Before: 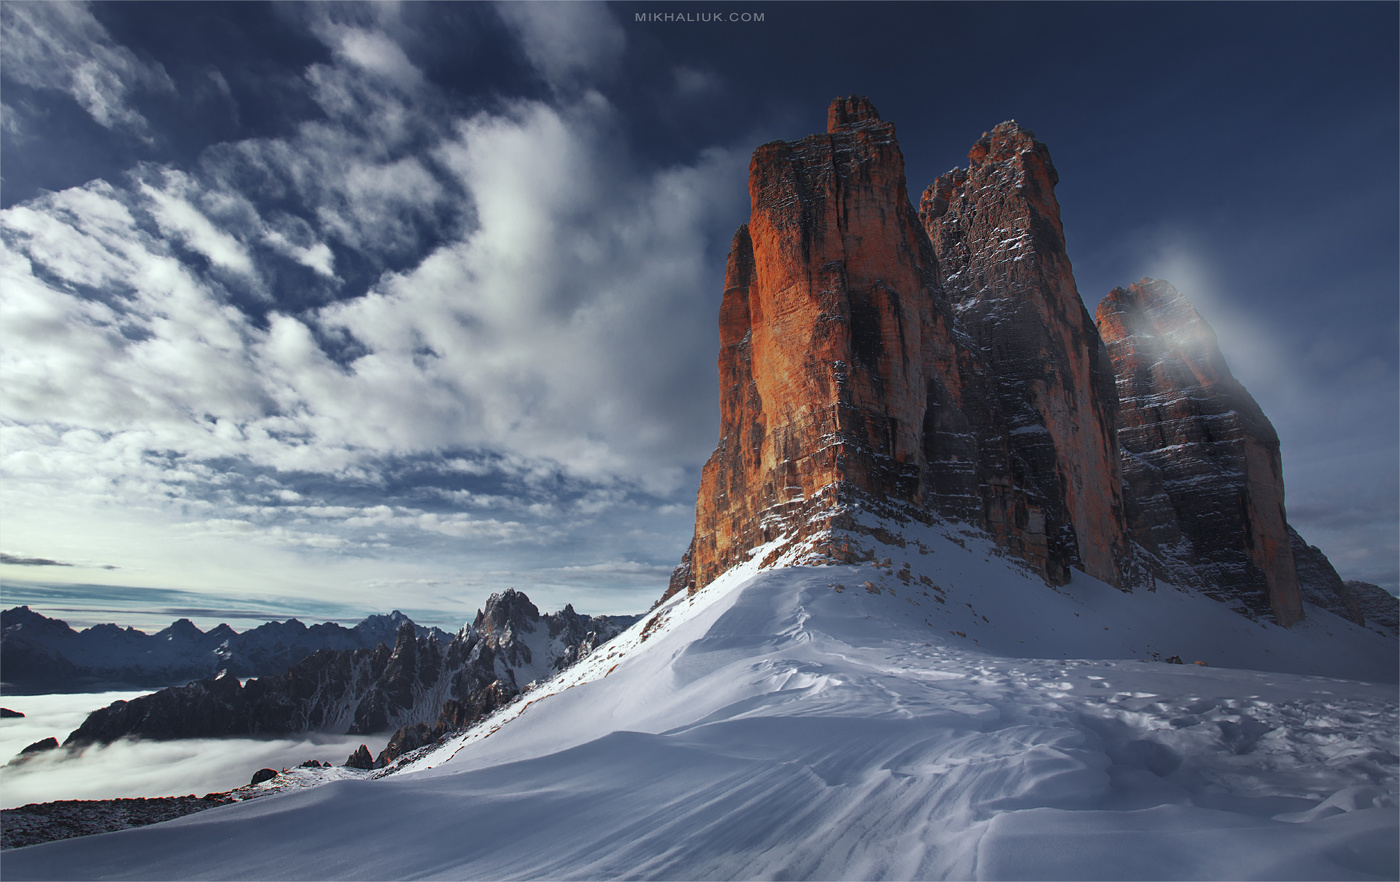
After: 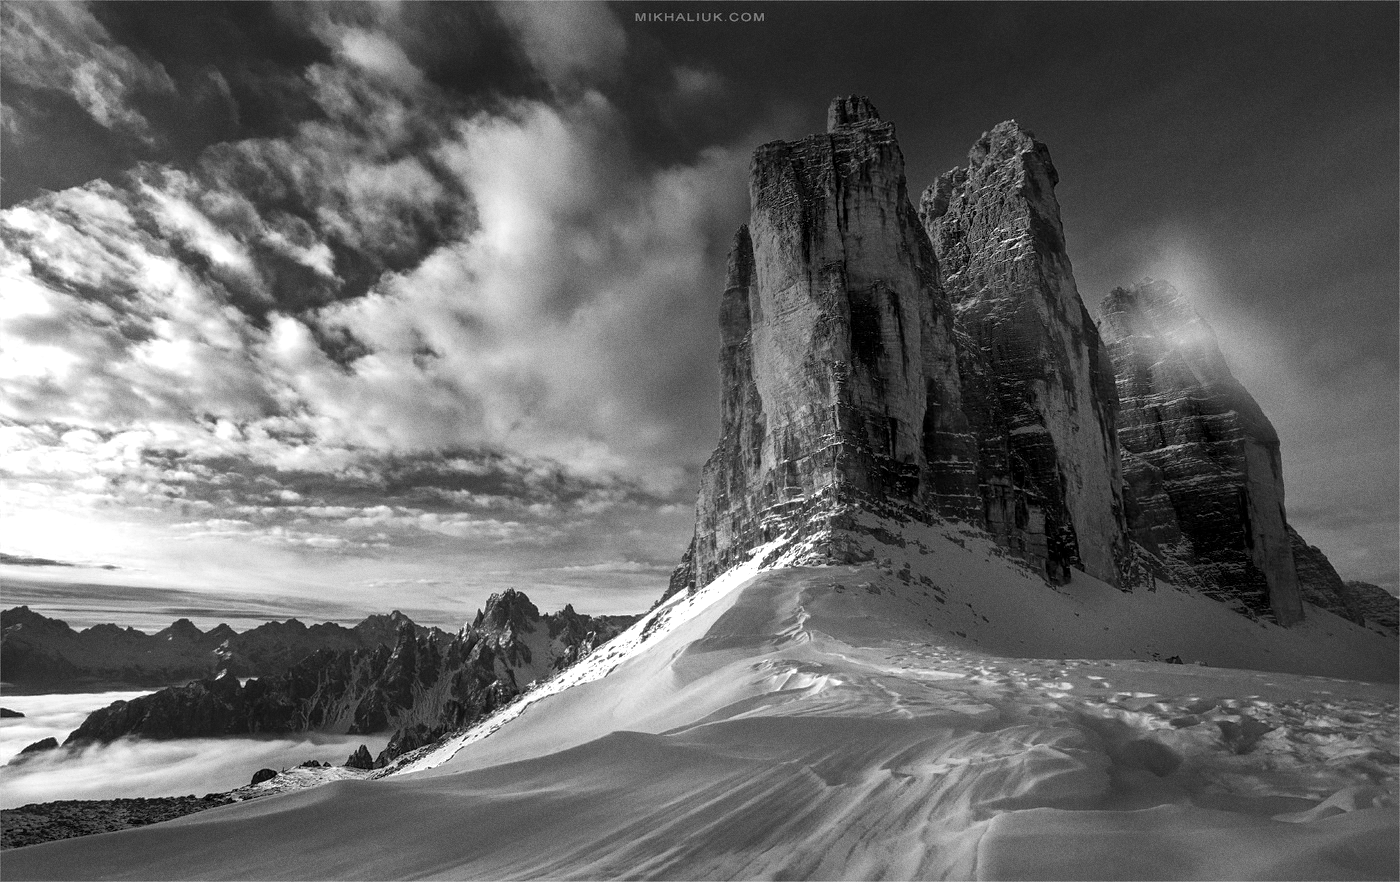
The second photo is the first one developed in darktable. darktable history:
local contrast: on, module defaults
shadows and highlights: on, module defaults
grain: coarseness 0.09 ISO
monochrome: on, module defaults
color balance rgb: linear chroma grading › global chroma 10%, global vibrance 10%, contrast 15%, saturation formula JzAzBz (2021)
